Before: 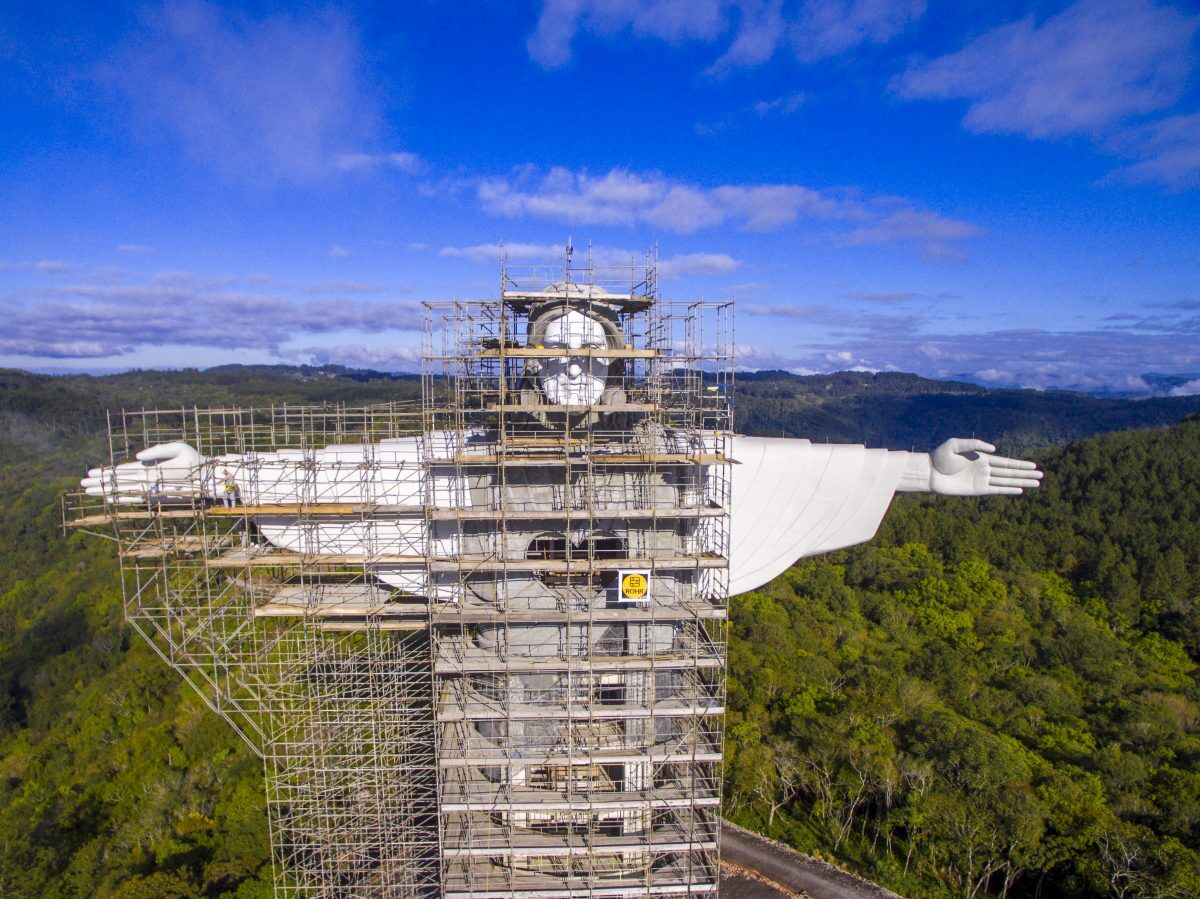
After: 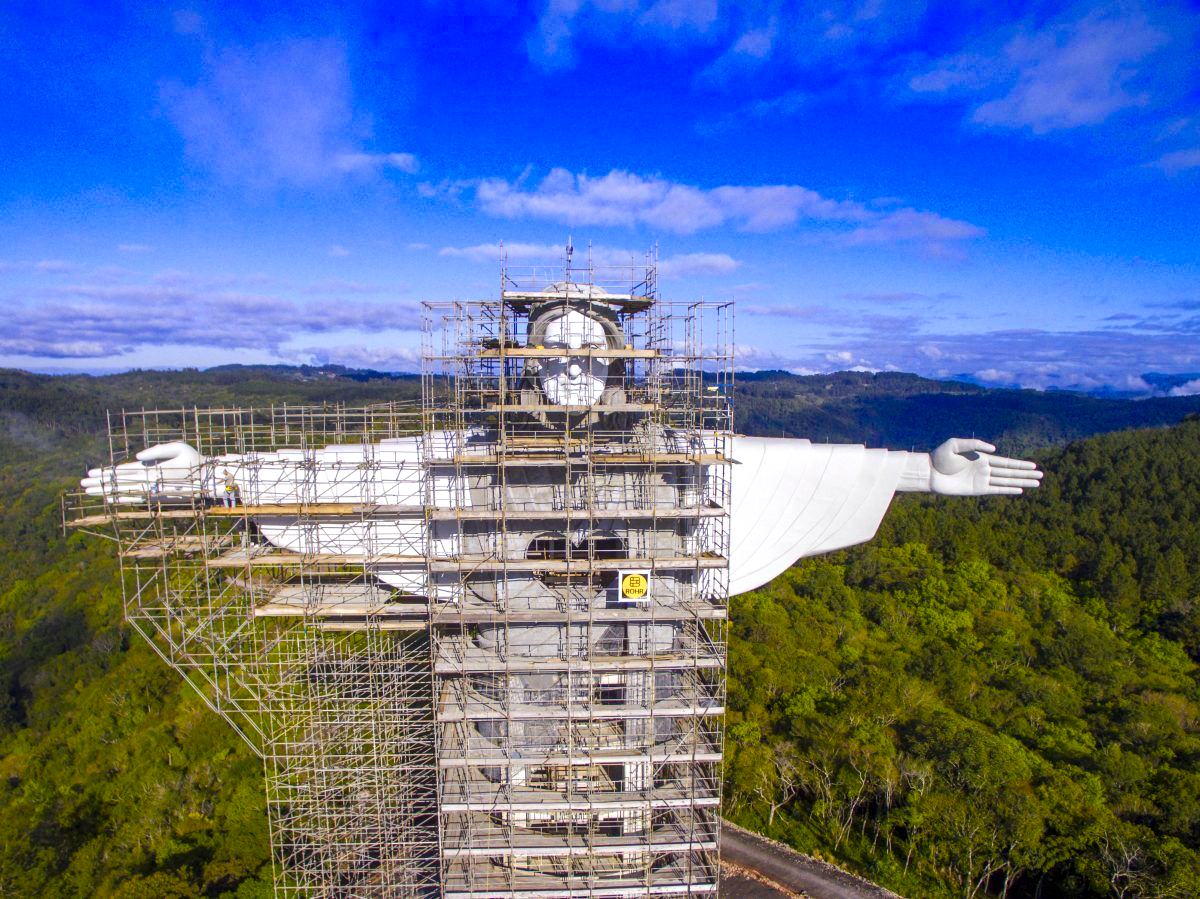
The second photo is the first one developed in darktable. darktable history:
white balance: red 0.988, blue 1.017
color balance rgb: linear chroma grading › shadows 32%, linear chroma grading › global chroma -2%, linear chroma grading › mid-tones 4%, perceptual saturation grading › global saturation -2%, perceptual saturation grading › highlights -8%, perceptual saturation grading › mid-tones 8%, perceptual saturation grading › shadows 4%, perceptual brilliance grading › highlights 8%, perceptual brilliance grading › mid-tones 4%, perceptual brilliance grading › shadows 2%, global vibrance 16%, saturation formula JzAzBz (2021)
